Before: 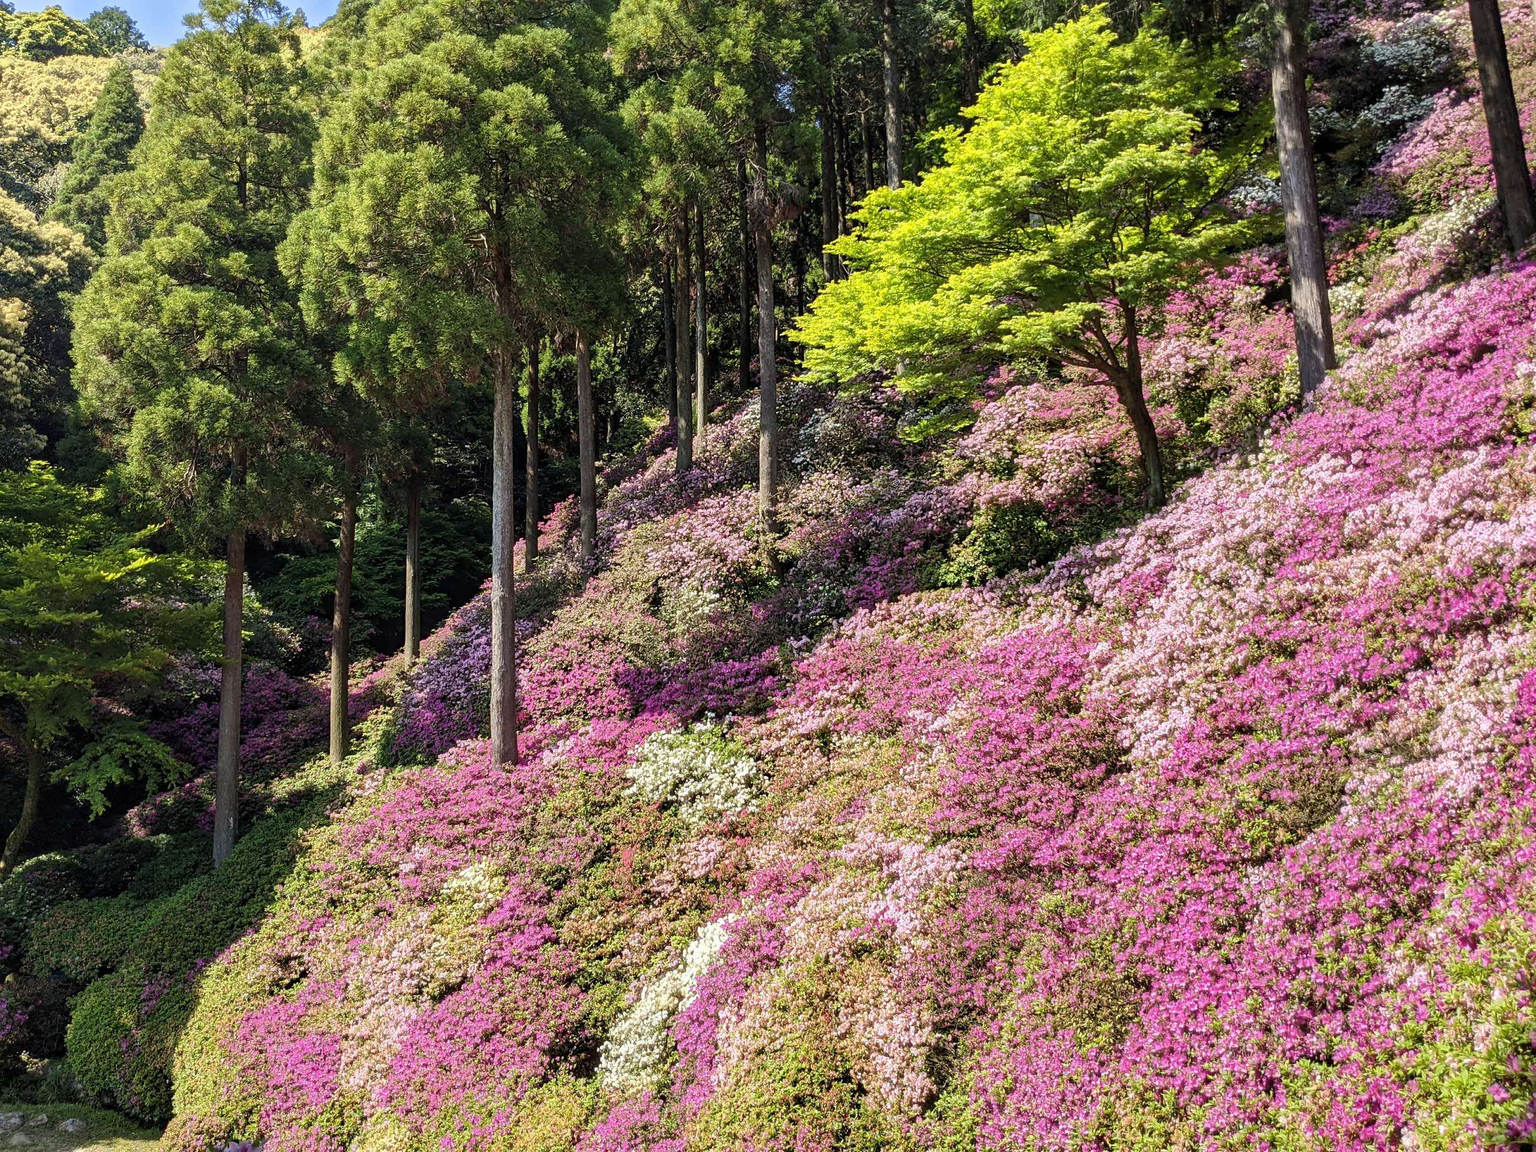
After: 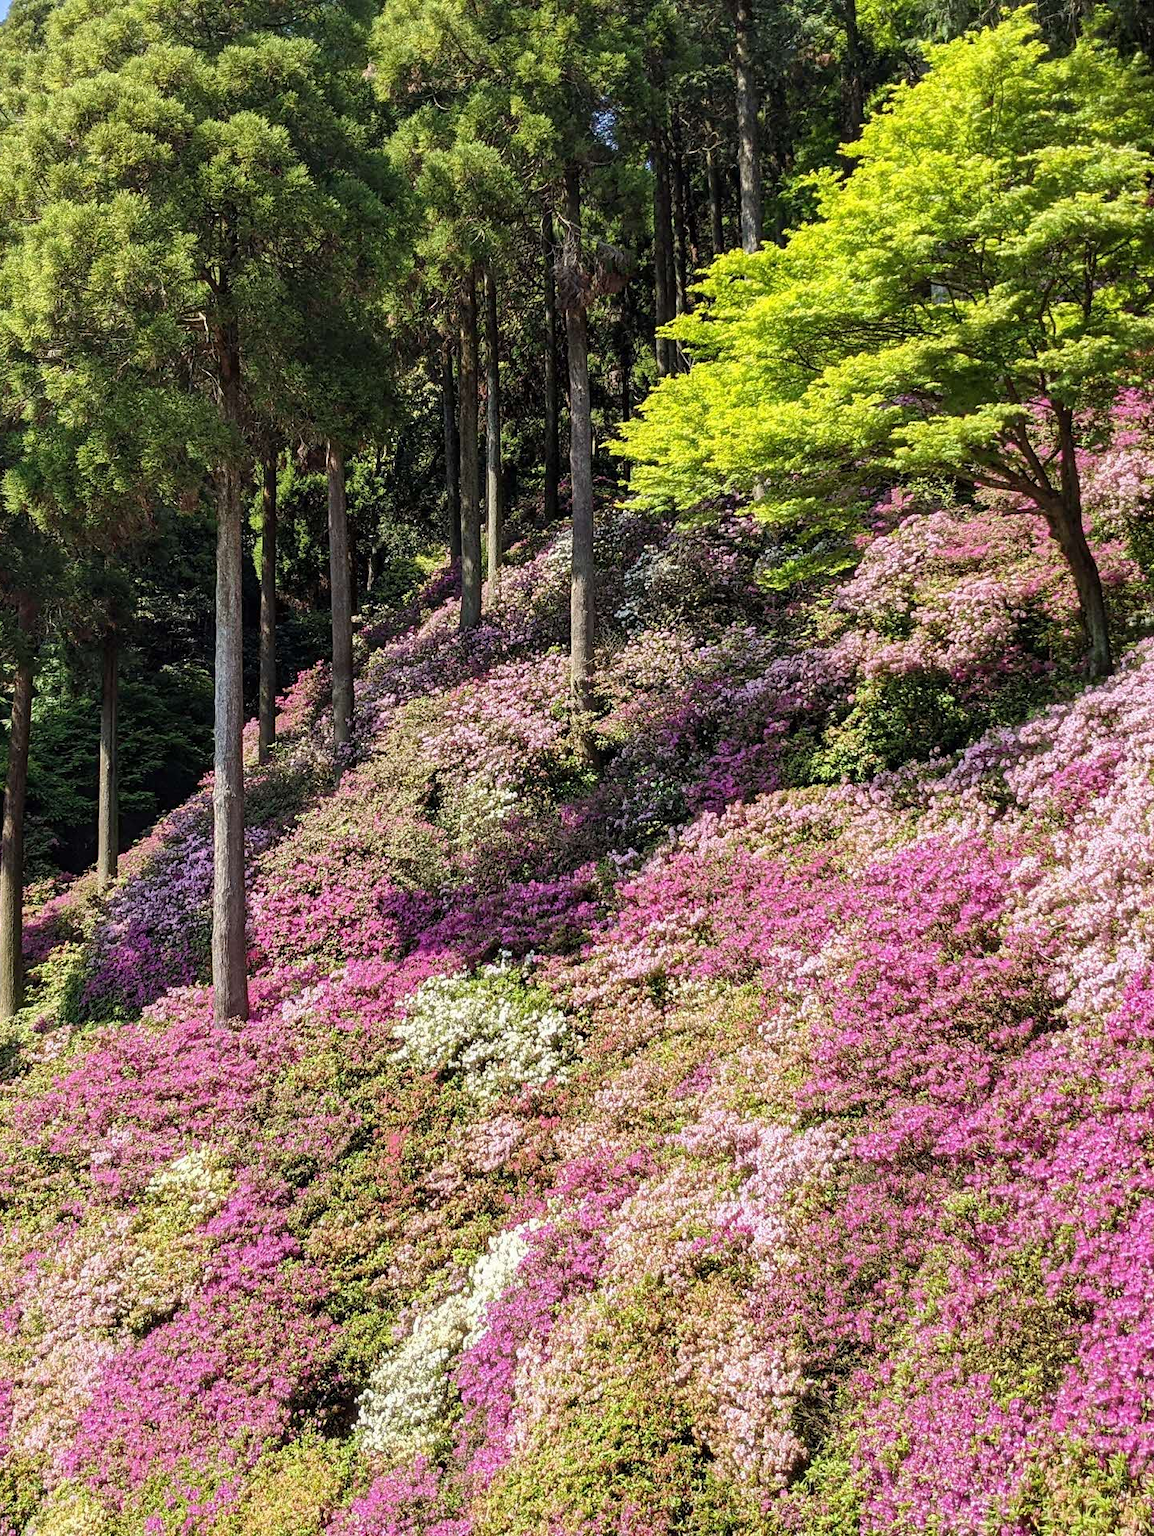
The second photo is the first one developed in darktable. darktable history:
crop: left 21.59%, right 22.042%, bottom 0.005%
levels: levels [0, 0.498, 1]
